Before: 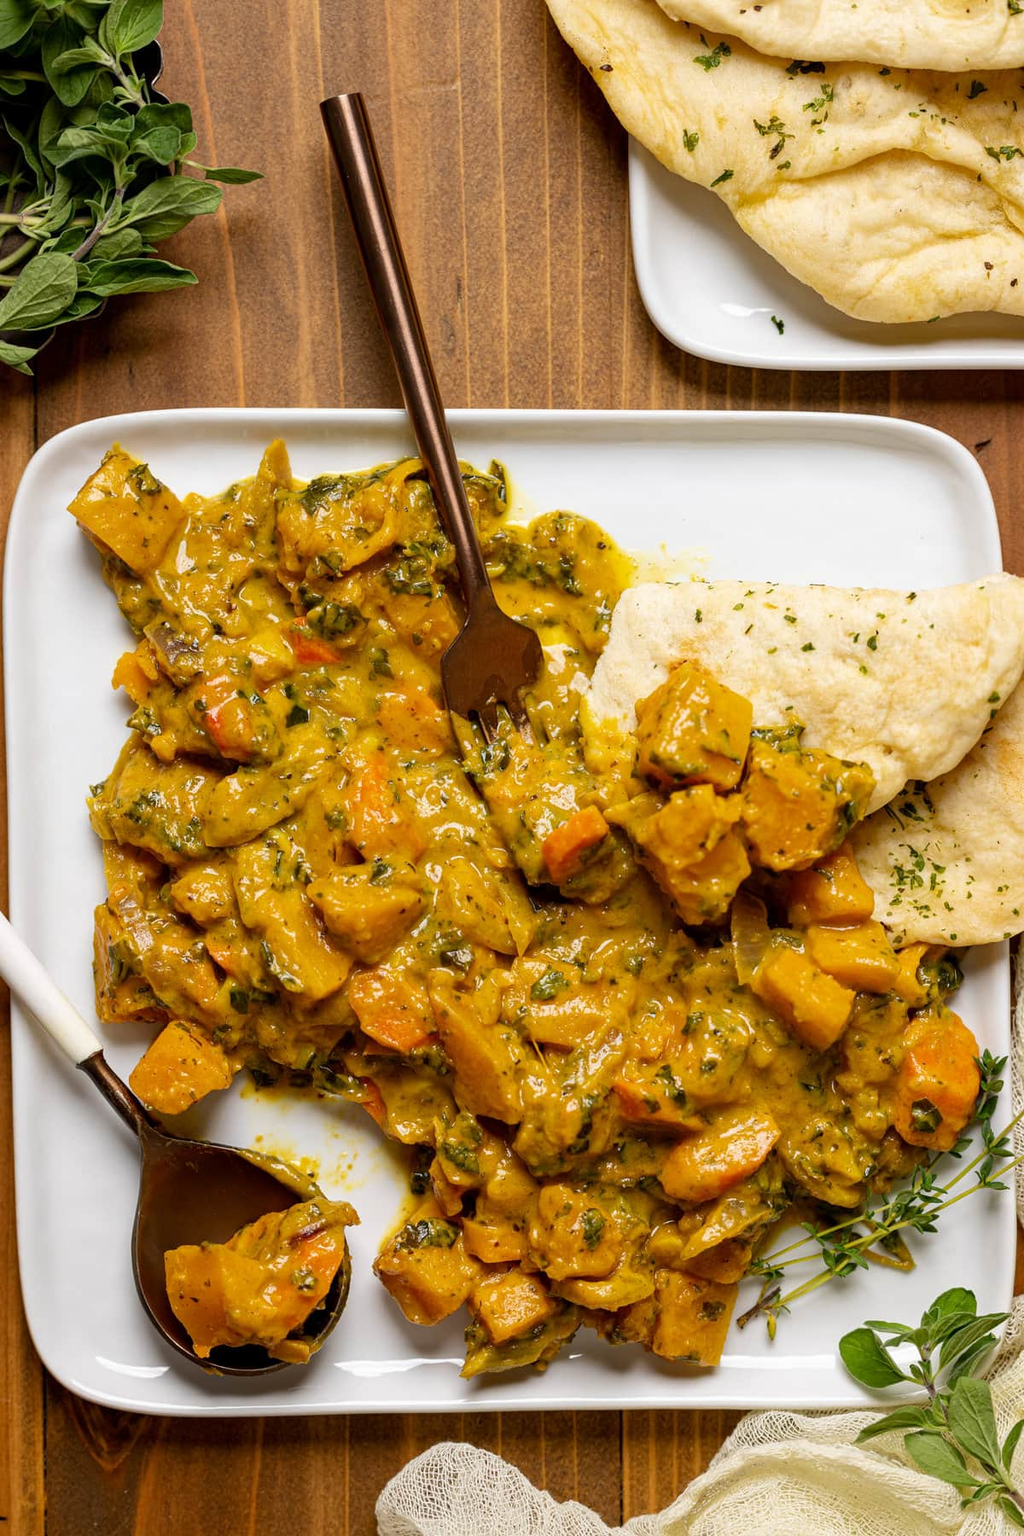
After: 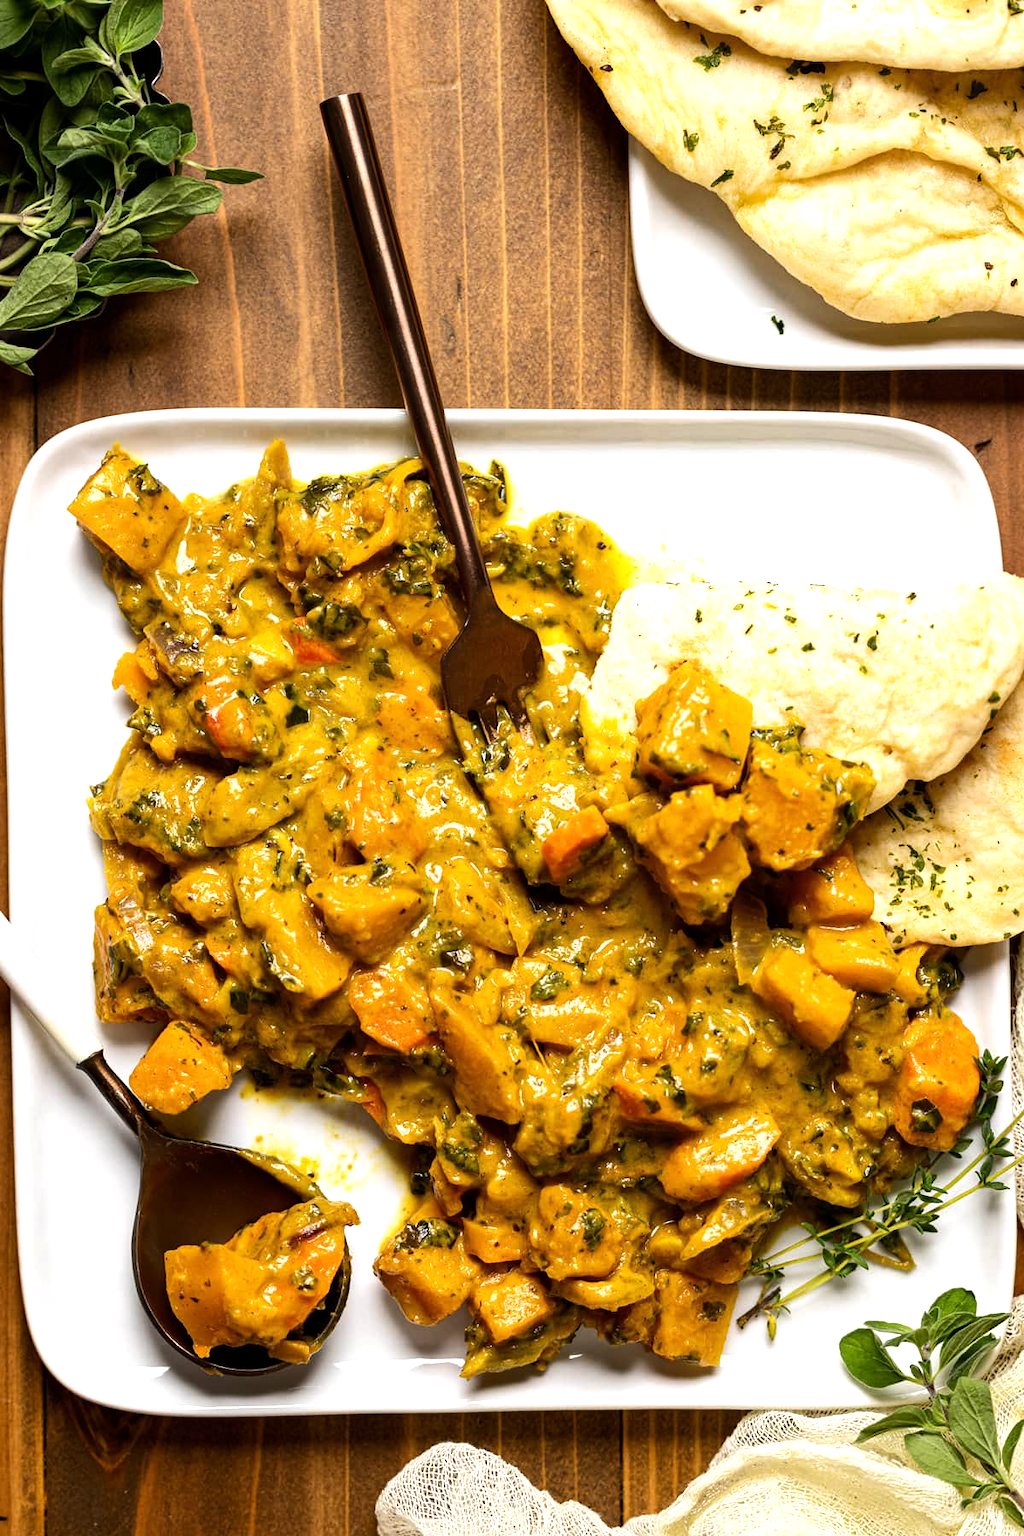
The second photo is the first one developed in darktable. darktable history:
tone equalizer: -8 EV -0.789 EV, -7 EV -0.709 EV, -6 EV -0.616 EV, -5 EV -0.385 EV, -3 EV 0.404 EV, -2 EV 0.6 EV, -1 EV 0.691 EV, +0 EV 0.723 EV, edges refinement/feathering 500, mask exposure compensation -1.57 EV, preserve details no
